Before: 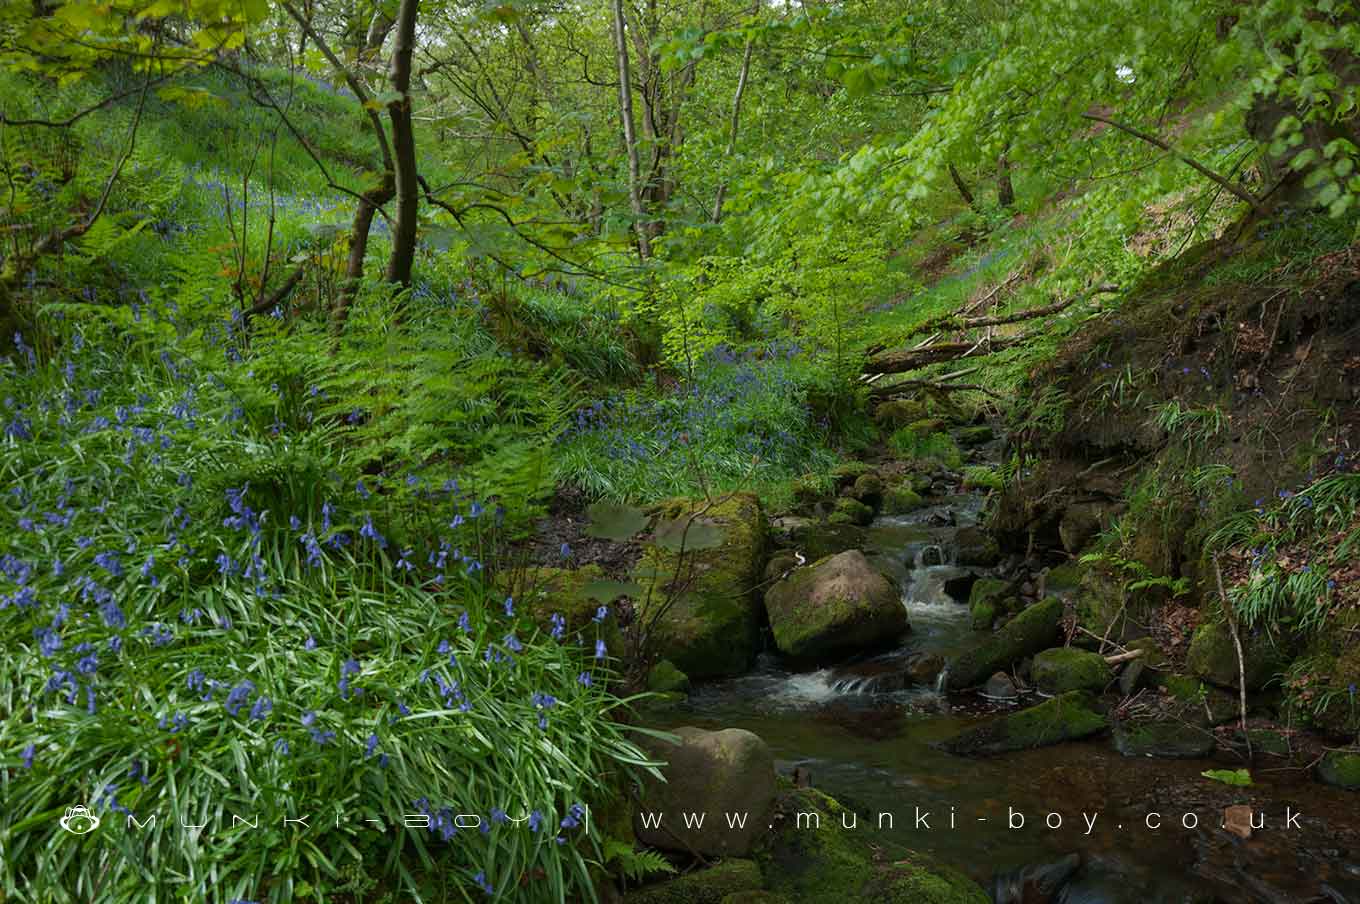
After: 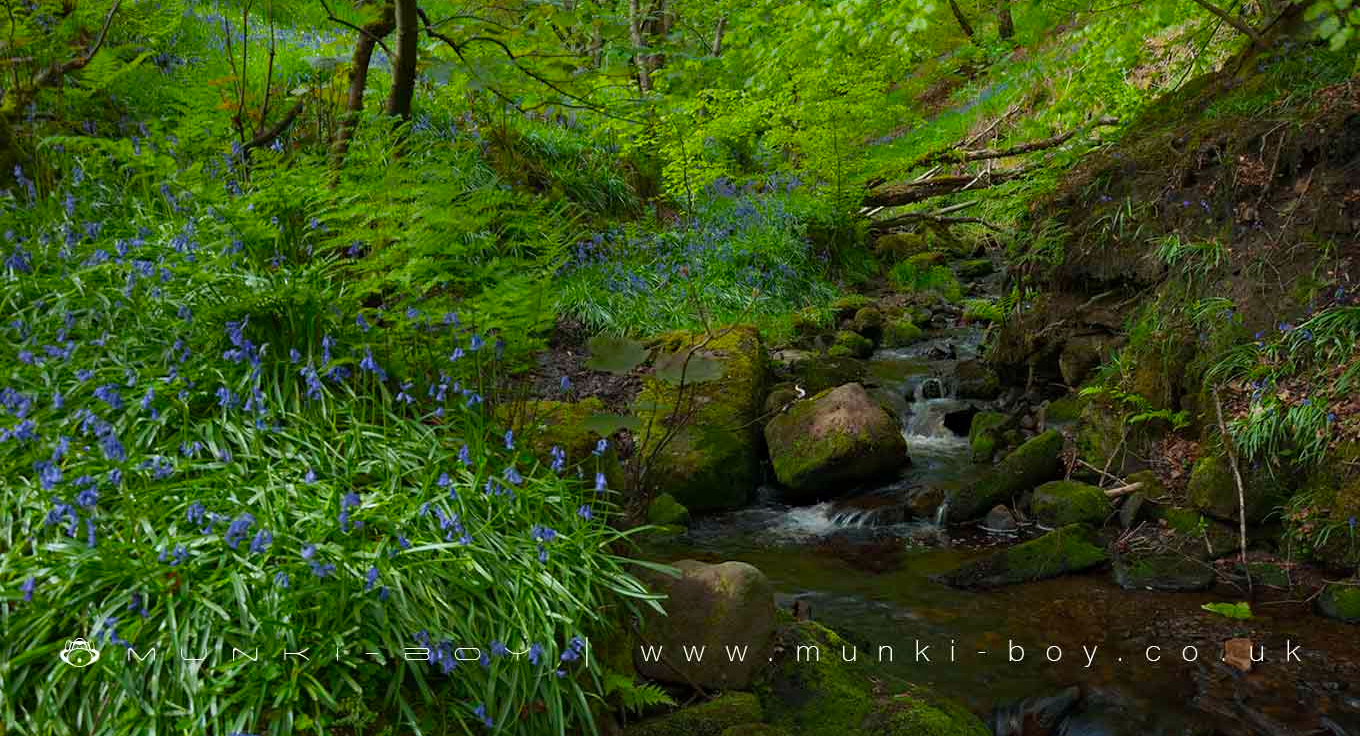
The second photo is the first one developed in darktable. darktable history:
color balance: output saturation 120%
crop and rotate: top 18.507%
haze removal: strength 0.29, distance 0.25, compatibility mode true, adaptive false
